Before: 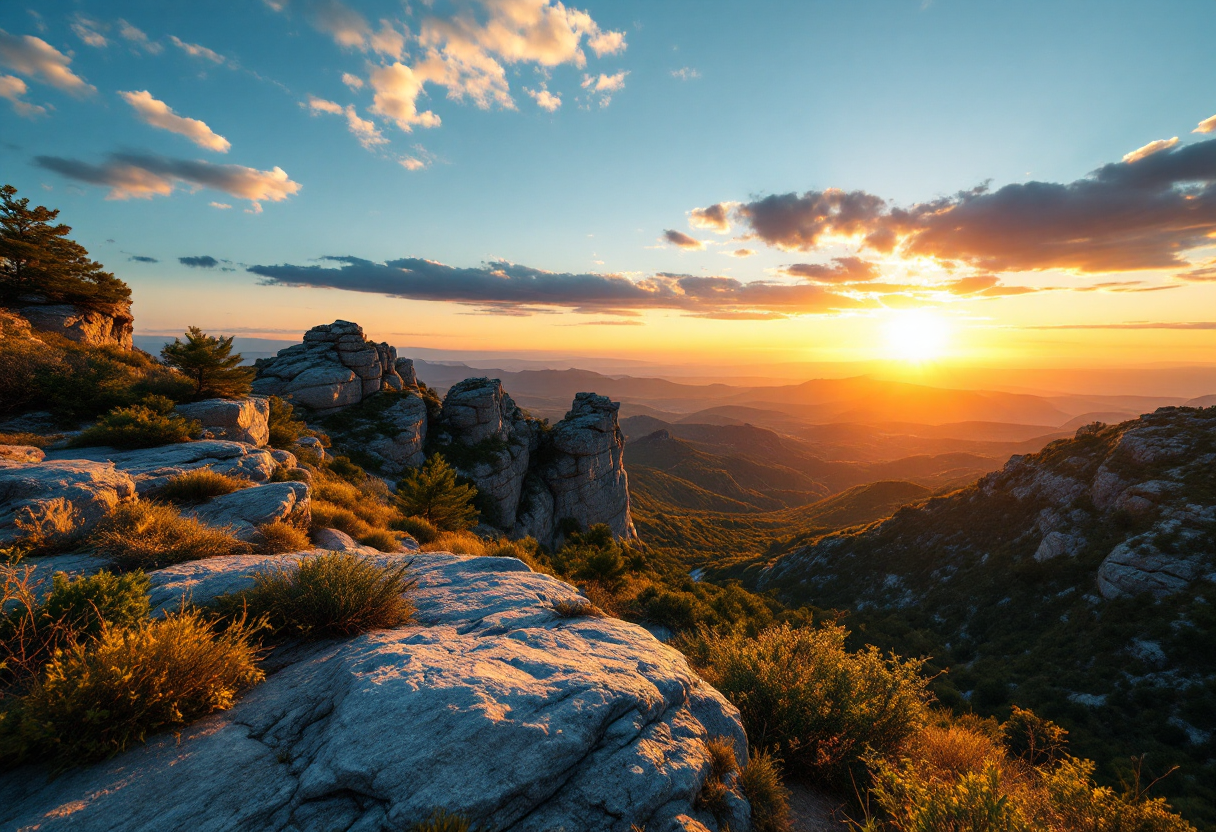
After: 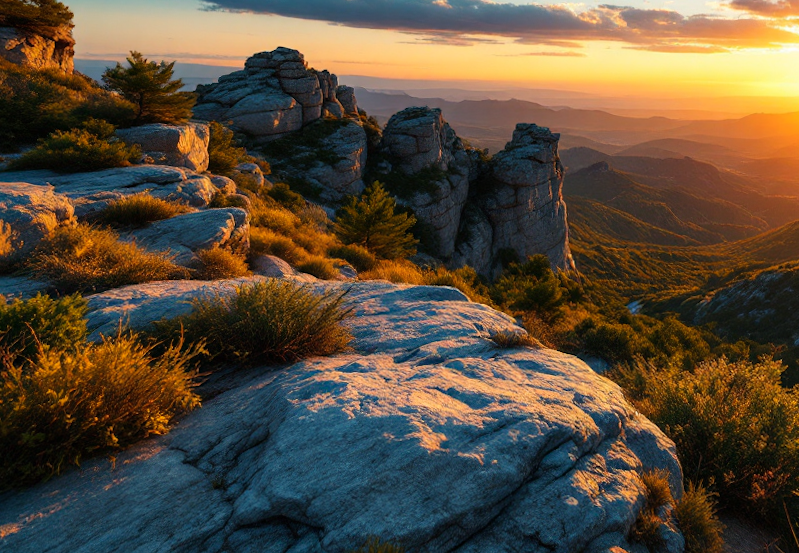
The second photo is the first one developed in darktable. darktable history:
crop and rotate: angle -0.884°, left 3.97%, top 32.007%, right 28.819%
color balance rgb: perceptual saturation grading › global saturation 0.27%, global vibrance 20.95%
